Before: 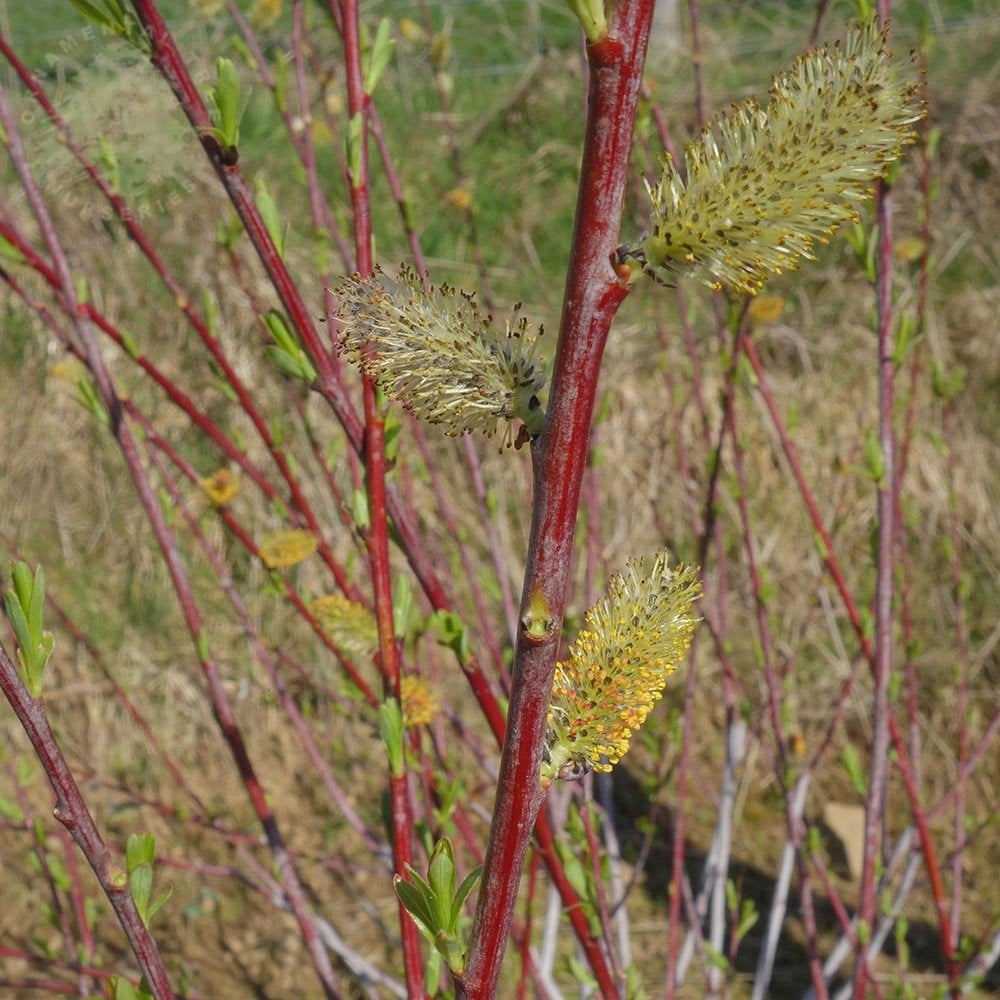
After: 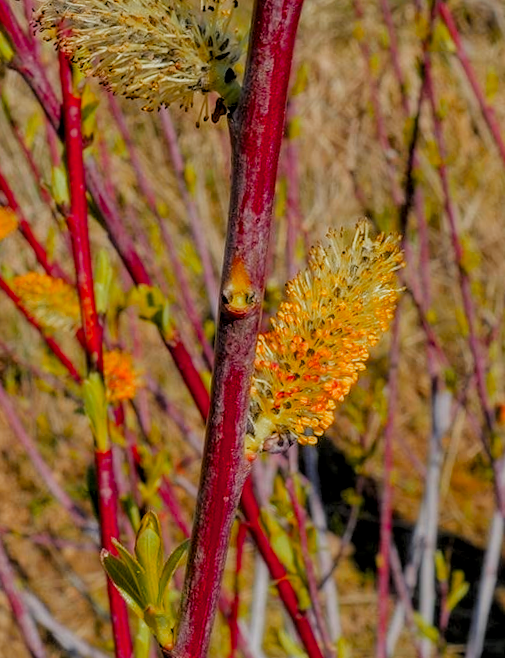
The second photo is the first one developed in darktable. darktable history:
rotate and perspective: rotation -1.32°, lens shift (horizontal) -0.031, crop left 0.015, crop right 0.985, crop top 0.047, crop bottom 0.982
local contrast: on, module defaults
filmic rgb: black relative exposure -4.4 EV, white relative exposure 5 EV, threshold 3 EV, hardness 2.23, latitude 40.06%, contrast 1.15, highlights saturation mix 10%, shadows ↔ highlights balance 1.04%, preserve chrominance RGB euclidean norm (legacy), color science v4 (2020), enable highlight reconstruction true
crop and rotate: left 29.237%, top 31.152%, right 19.807%
color zones: curves: ch1 [(0.235, 0.558) (0.75, 0.5)]; ch2 [(0.25, 0.462) (0.749, 0.457)], mix 40.67%
color balance: on, module defaults
